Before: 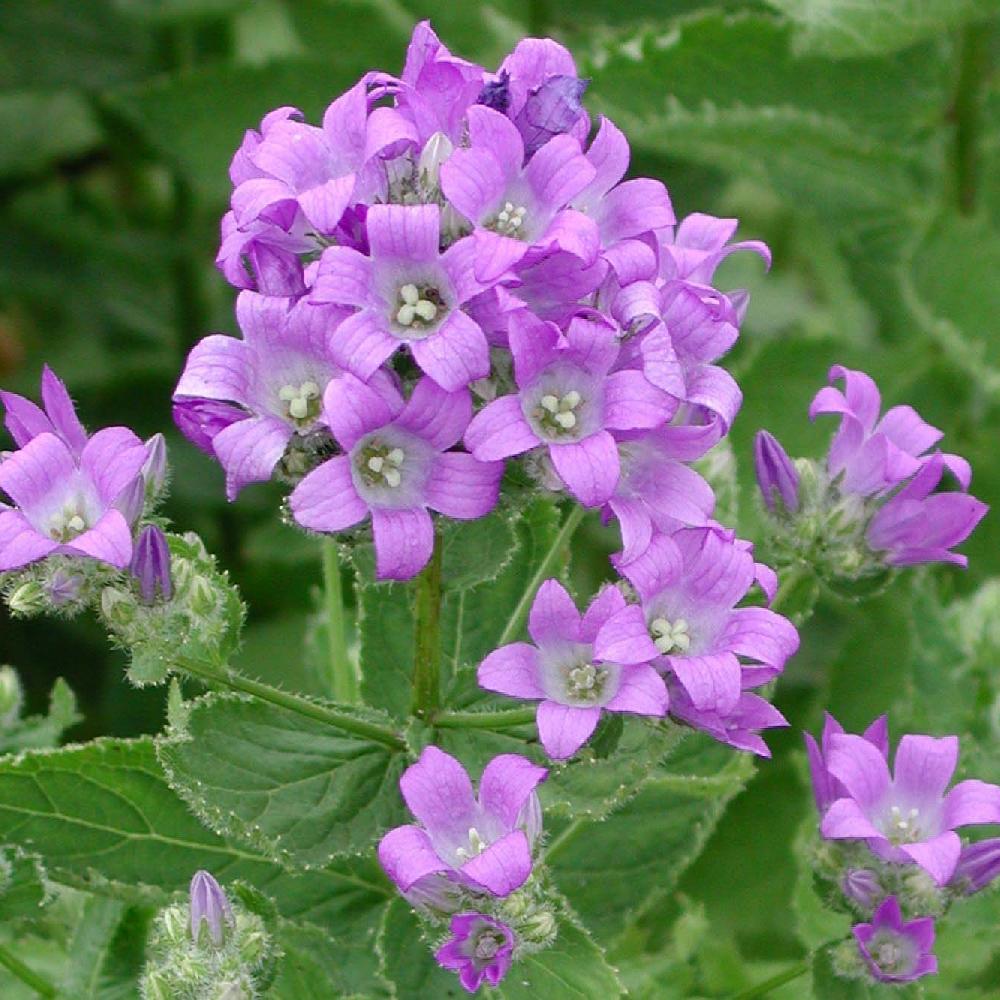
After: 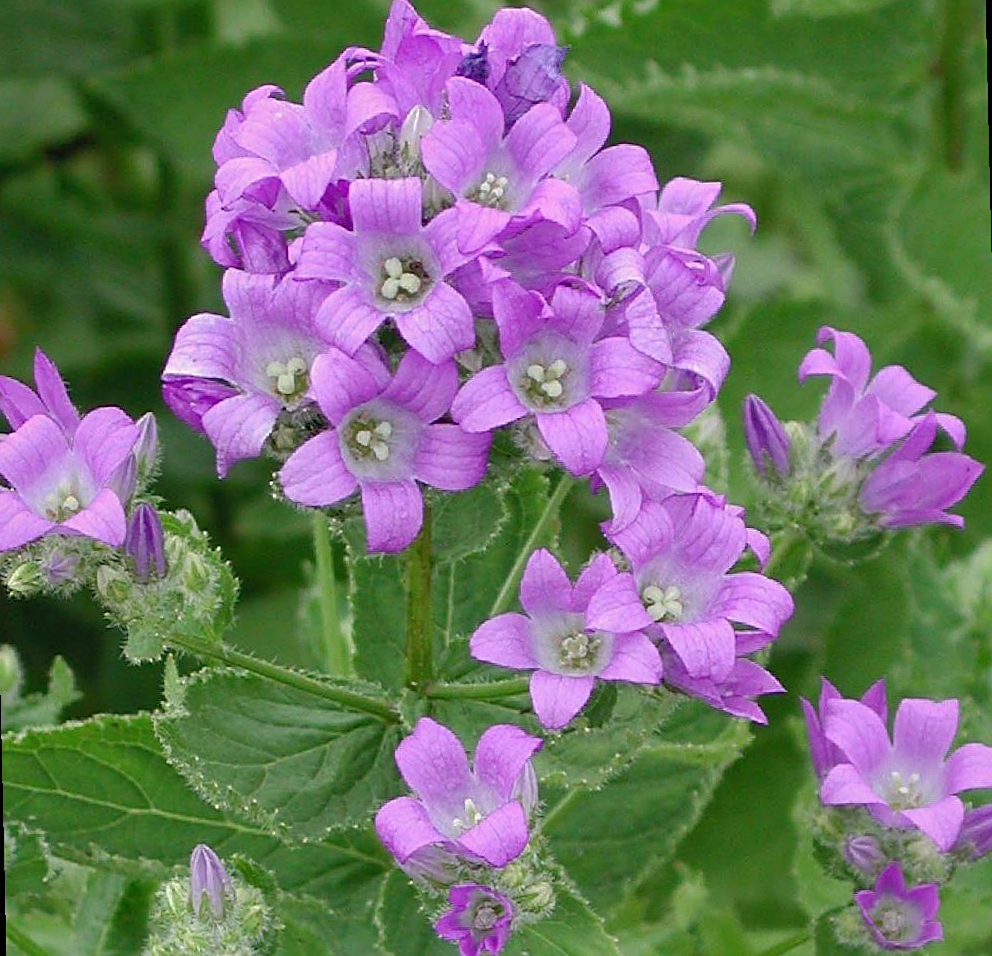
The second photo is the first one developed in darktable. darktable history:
sharpen: on, module defaults
rotate and perspective: rotation -1.32°, lens shift (horizontal) -0.031, crop left 0.015, crop right 0.985, crop top 0.047, crop bottom 0.982
shadows and highlights: on, module defaults
